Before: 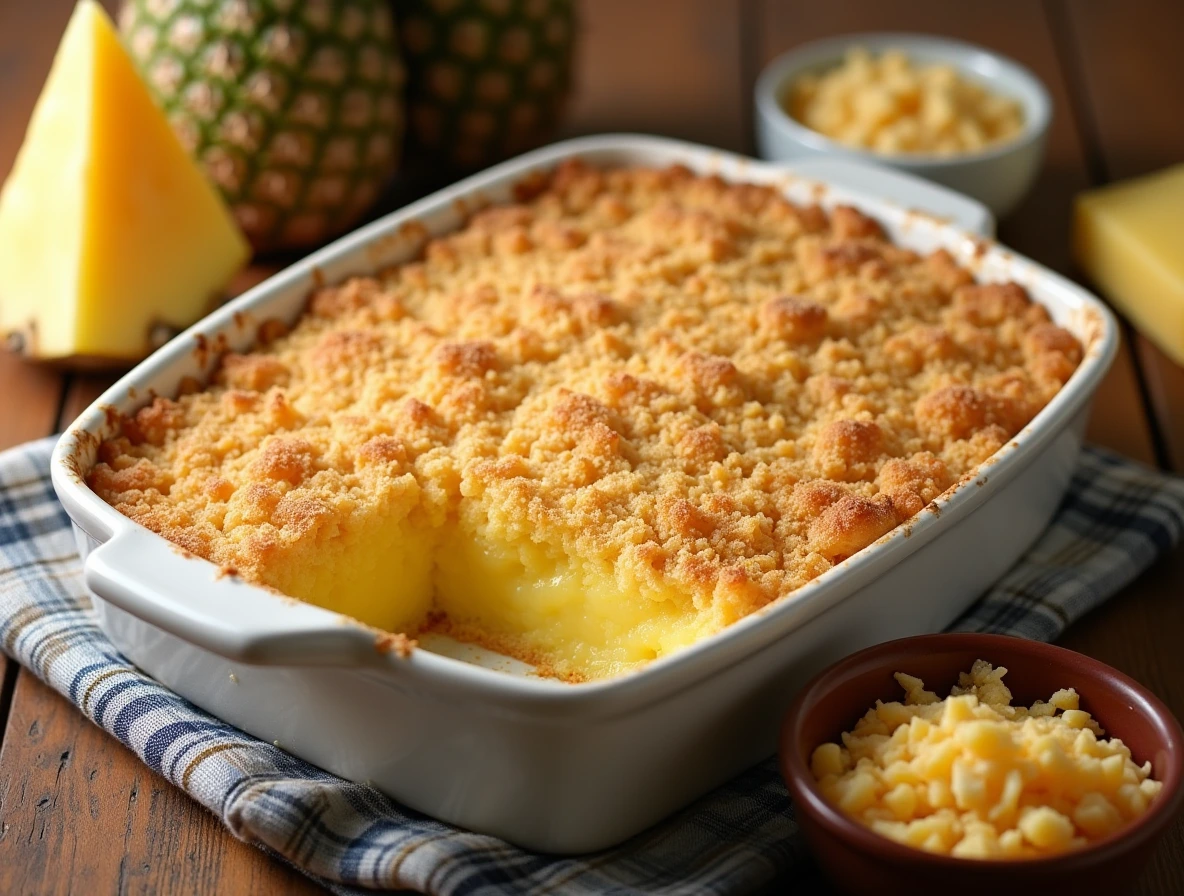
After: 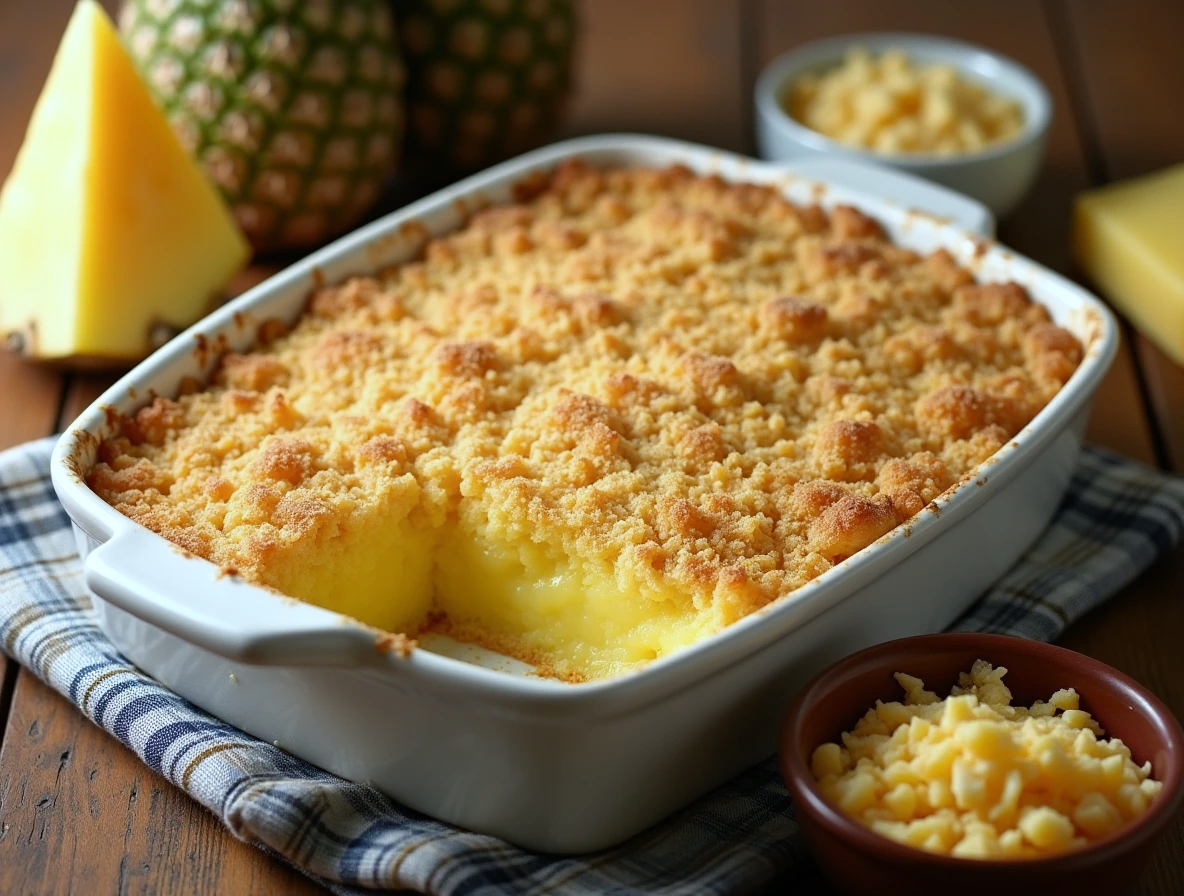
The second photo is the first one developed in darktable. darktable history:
shadows and highlights: shadows 0, highlights 40
white balance: red 0.925, blue 1.046
